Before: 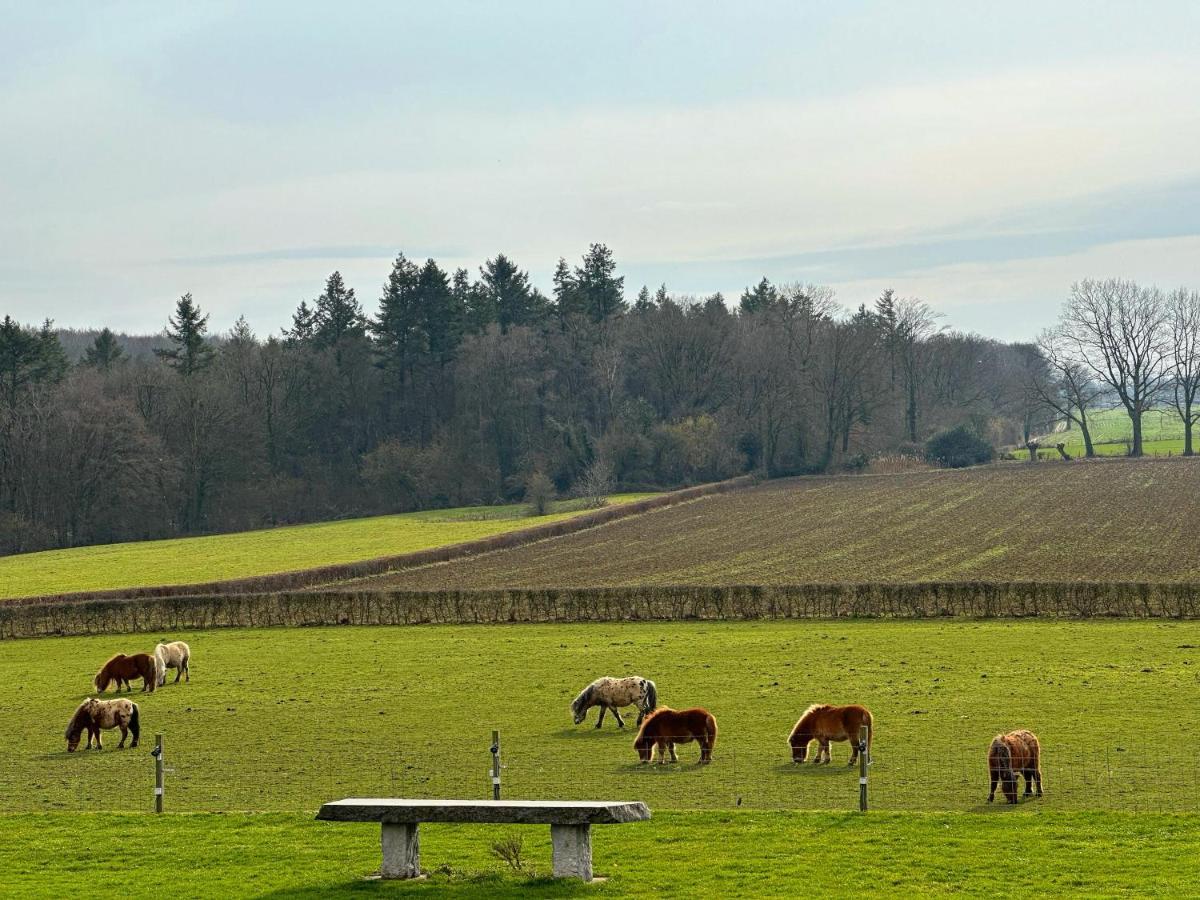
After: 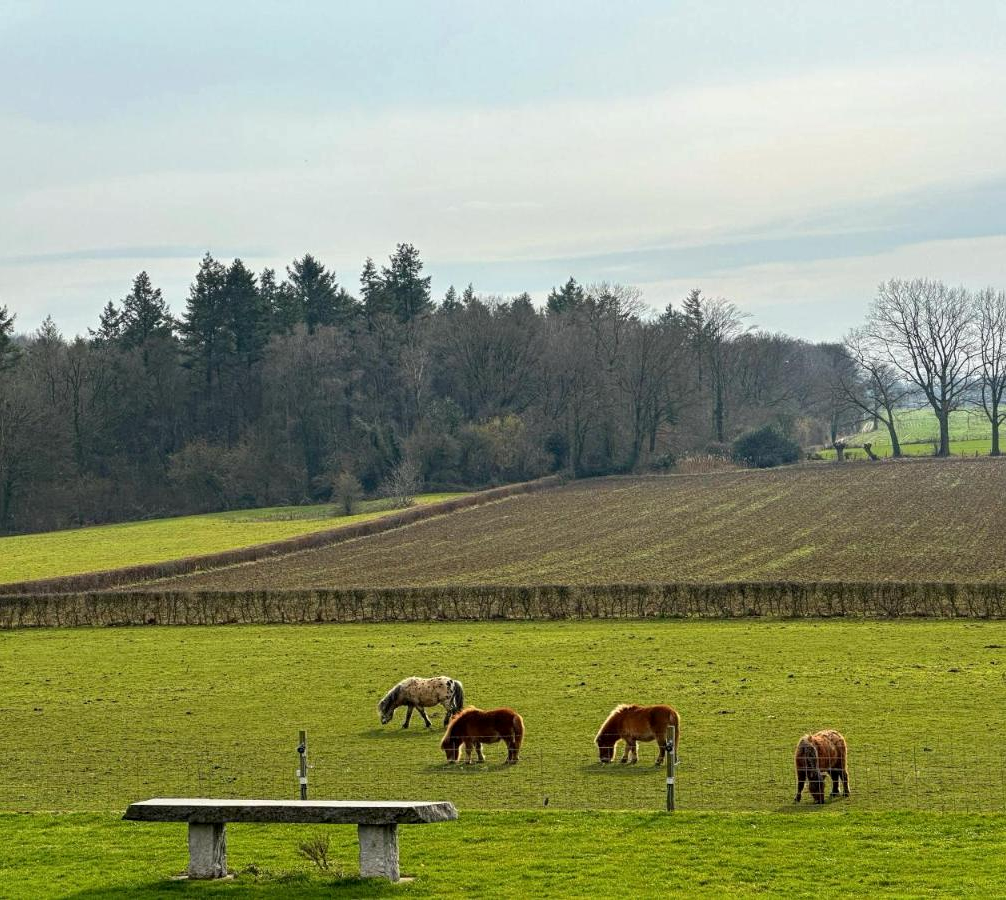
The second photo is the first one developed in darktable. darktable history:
crop: left 16.145%
local contrast: highlights 100%, shadows 100%, detail 120%, midtone range 0.2
